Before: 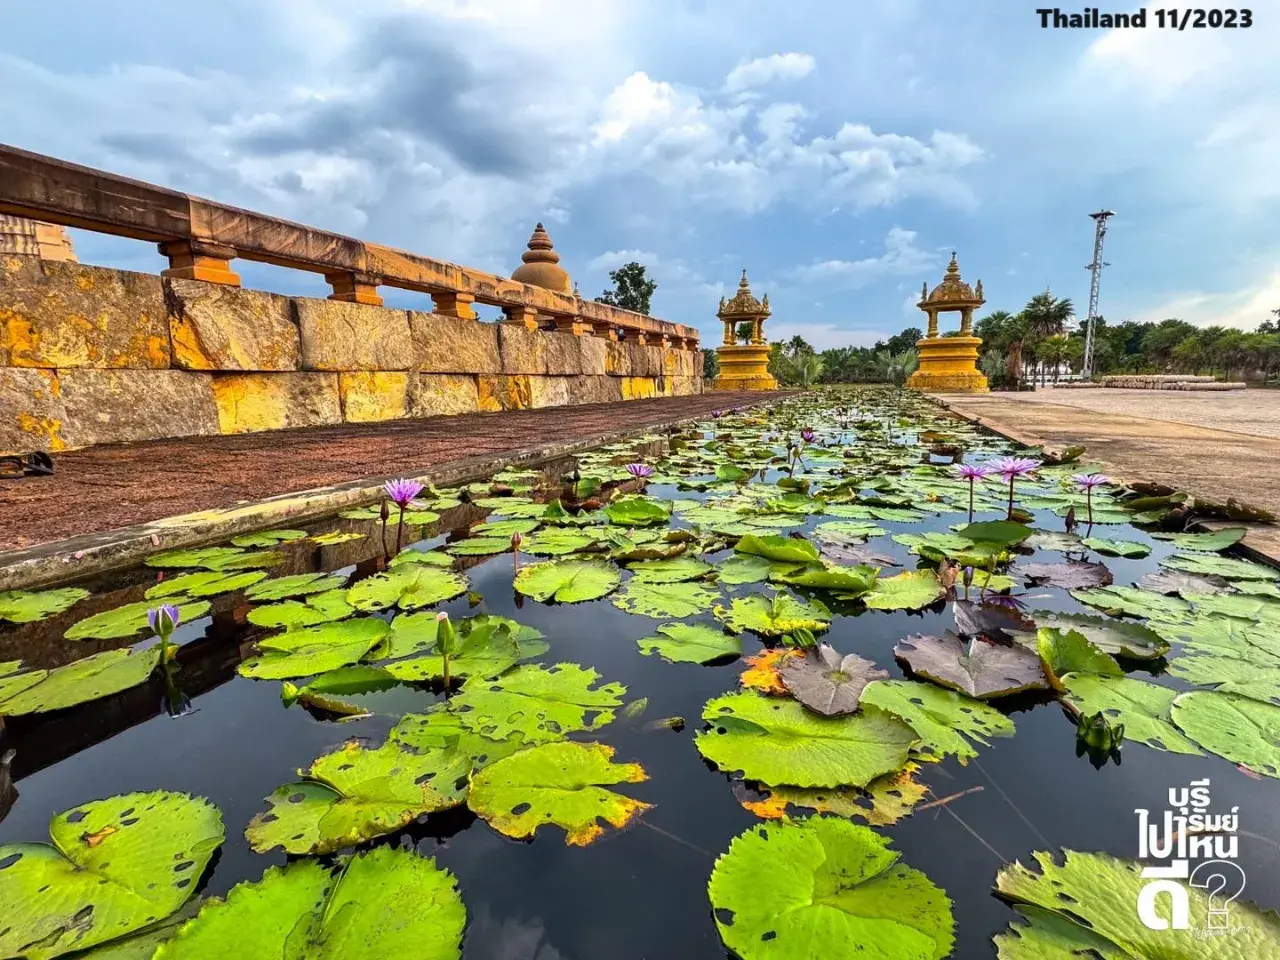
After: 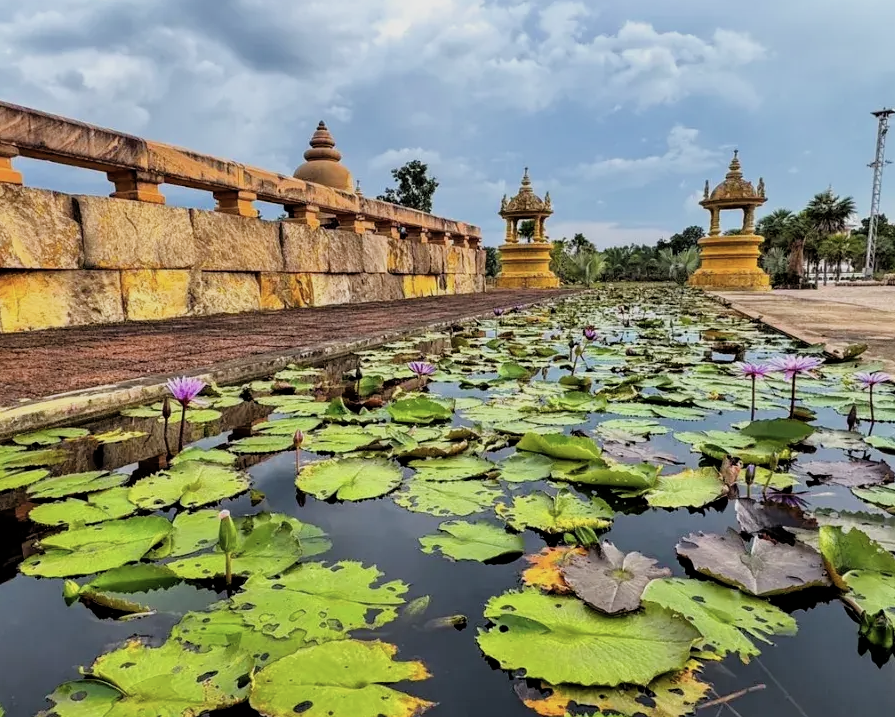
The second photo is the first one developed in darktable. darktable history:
contrast equalizer: y [[0.5 ×6], [0.5 ×6], [0.5, 0.5, 0.501, 0.545, 0.707, 0.863], [0 ×6], [0 ×6]]
filmic rgb: black relative exposure -5.83 EV, white relative exposure 3.4 EV, hardness 3.68
crop and rotate: left 17.046%, top 10.659%, right 12.989%, bottom 14.553%
color correction: saturation 0.85
